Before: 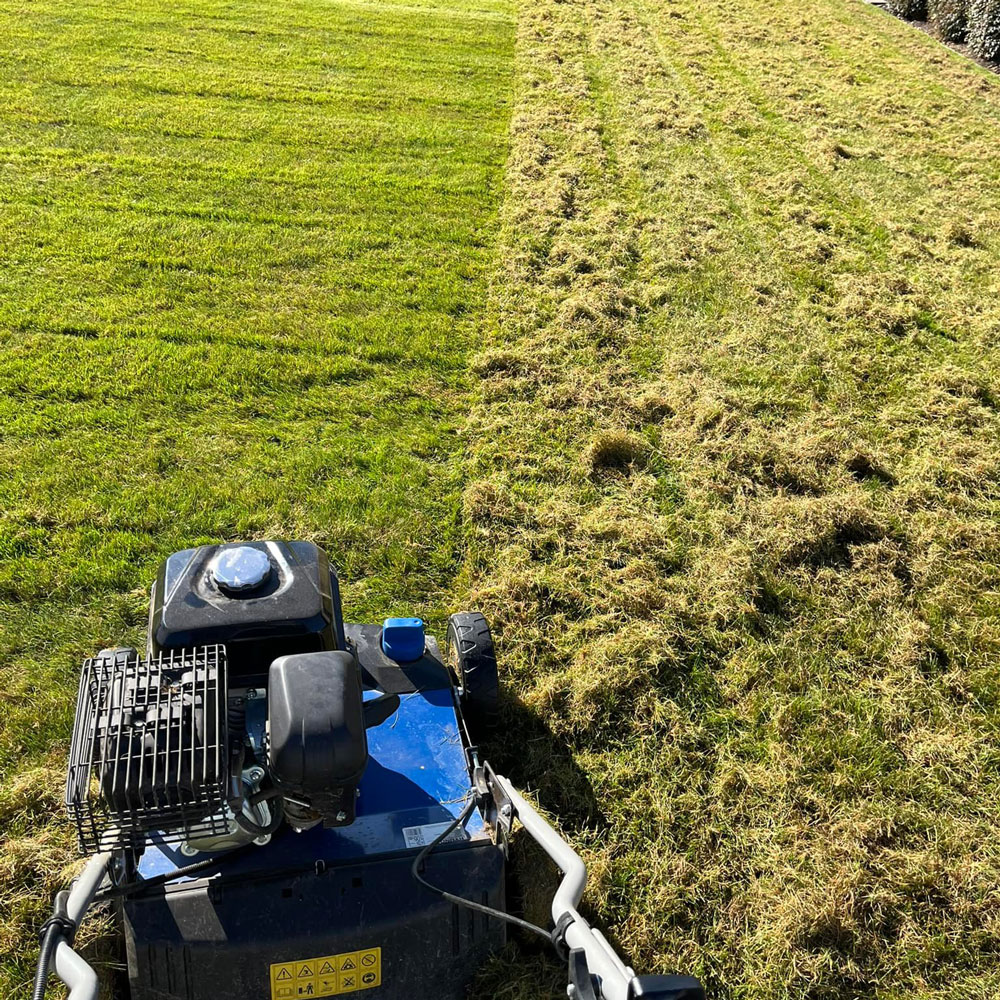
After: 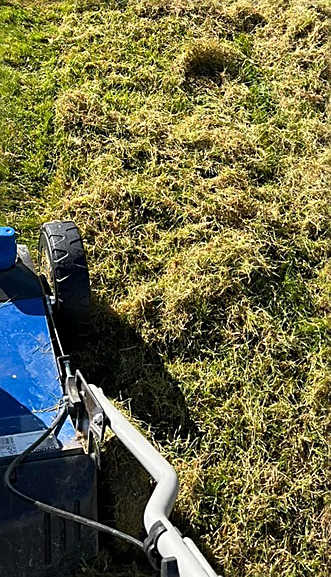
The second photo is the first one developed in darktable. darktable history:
crop: left 40.878%, top 39.176%, right 25.993%, bottom 3.081%
sharpen: on, module defaults
